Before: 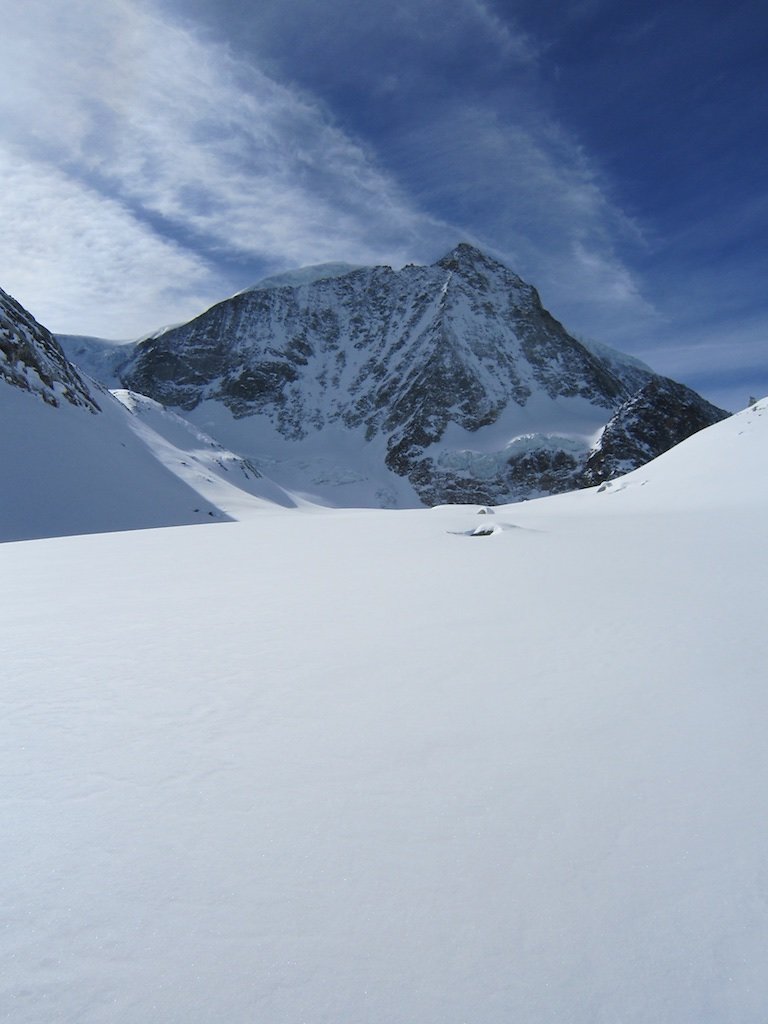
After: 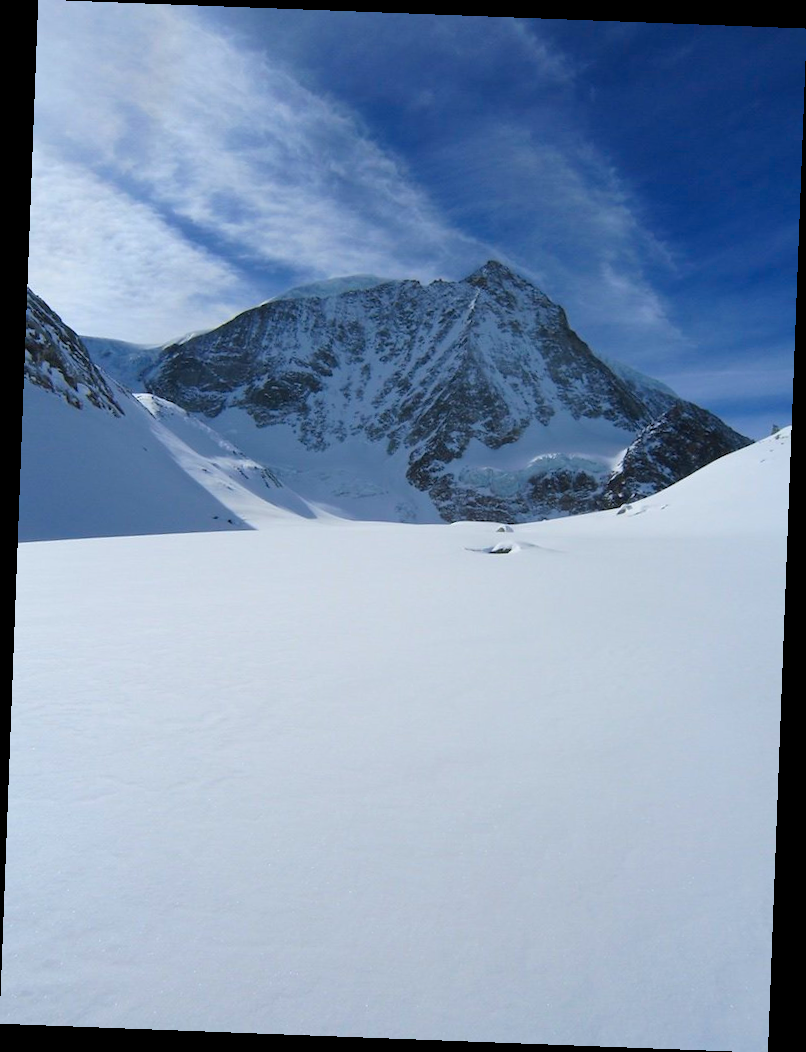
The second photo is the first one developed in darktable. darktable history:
color balance rgb: perceptual saturation grading › global saturation 30%, global vibrance 20%
rotate and perspective: rotation 2.17°, automatic cropping off
